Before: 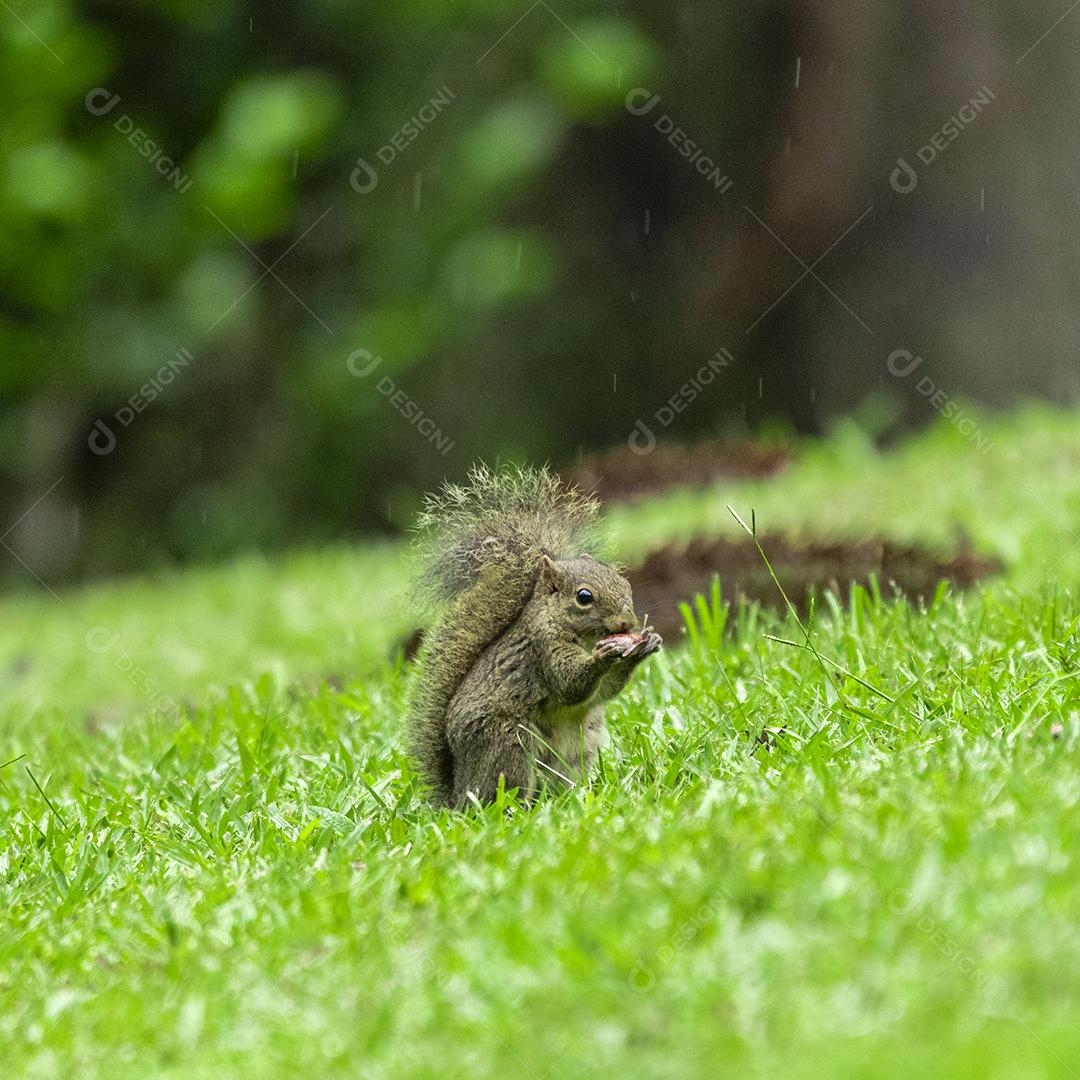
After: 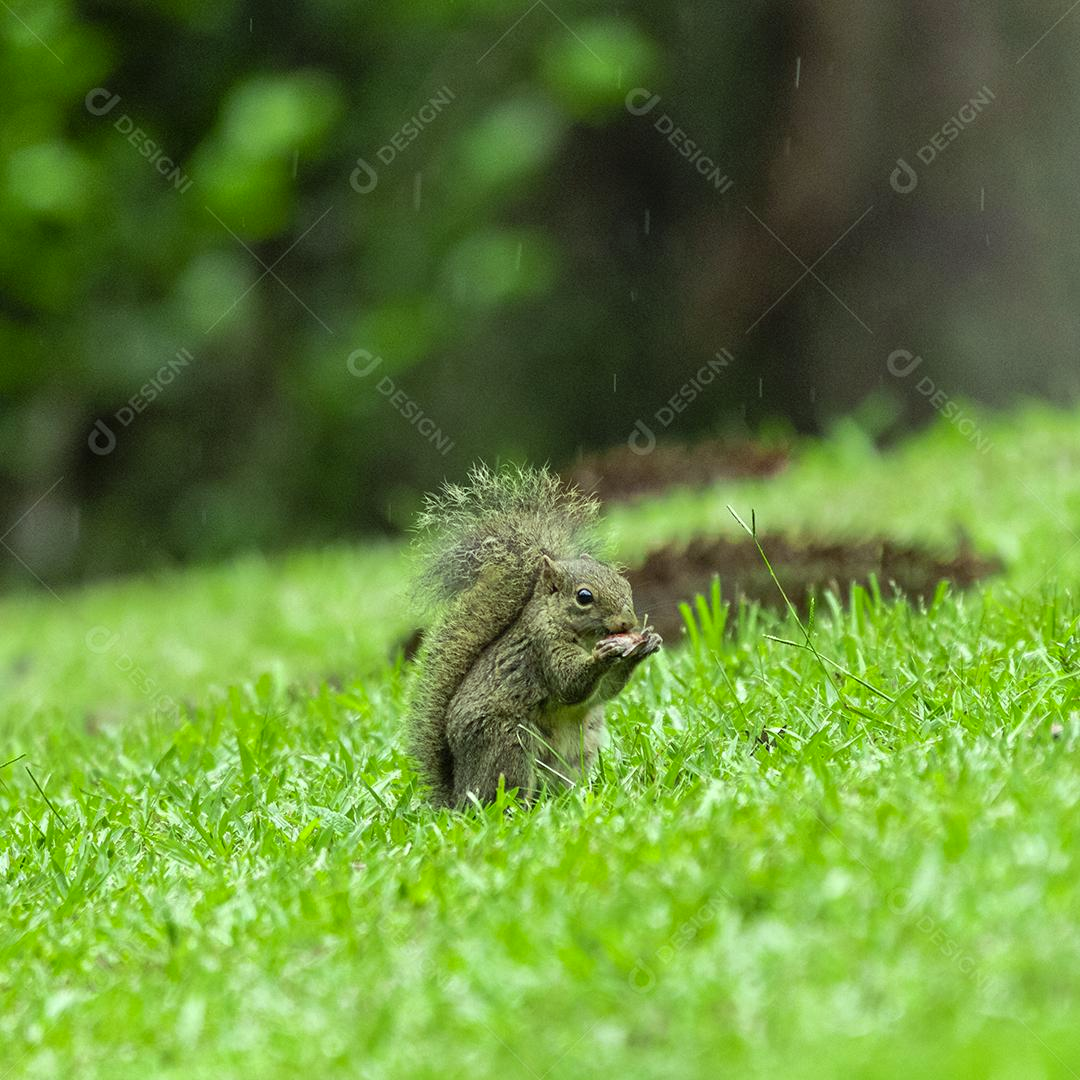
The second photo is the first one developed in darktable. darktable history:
color correction: highlights a* -8.23, highlights b* 3.47
